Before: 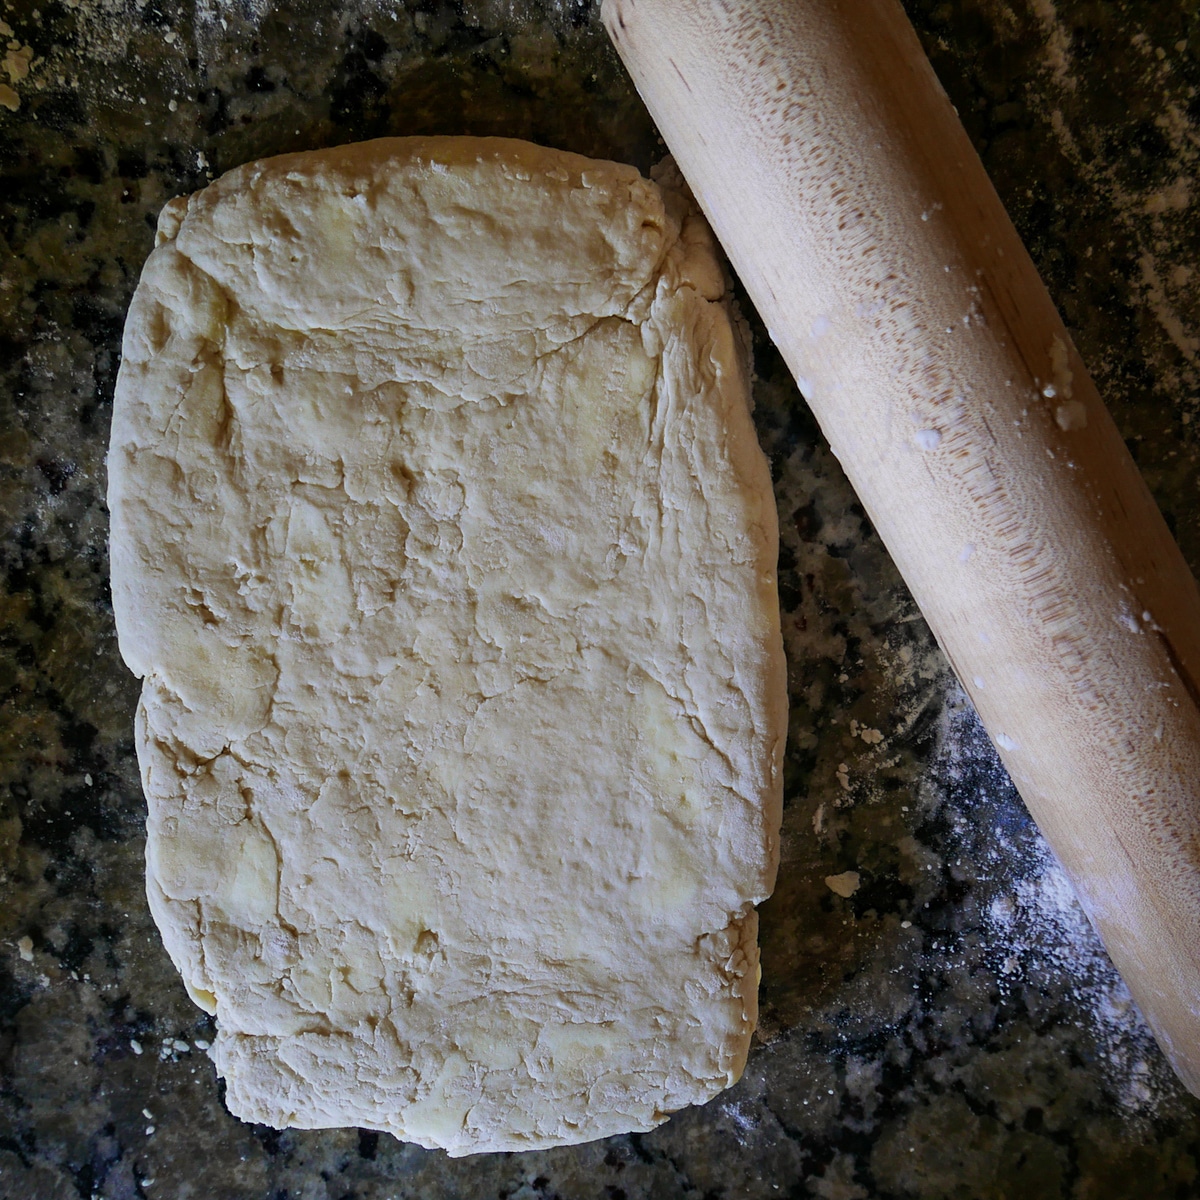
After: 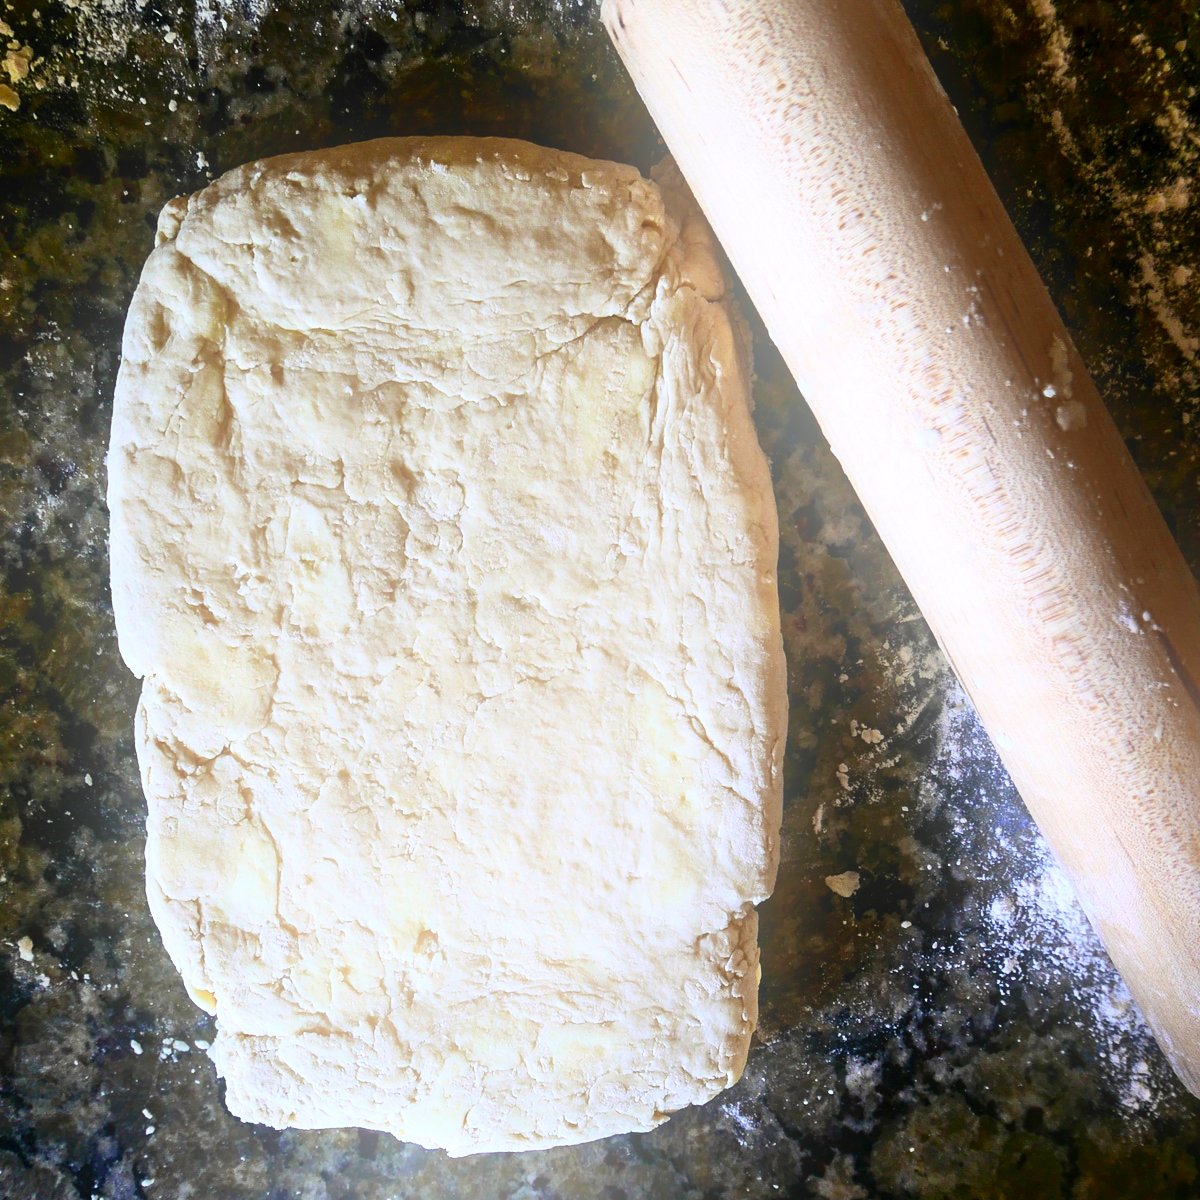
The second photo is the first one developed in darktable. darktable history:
exposure: exposure 0.6 EV, compensate highlight preservation false
contrast brightness saturation: contrast 0.28
shadows and highlights: highlights color adjustment 0%, soften with gaussian
bloom: threshold 82.5%, strength 16.25%
